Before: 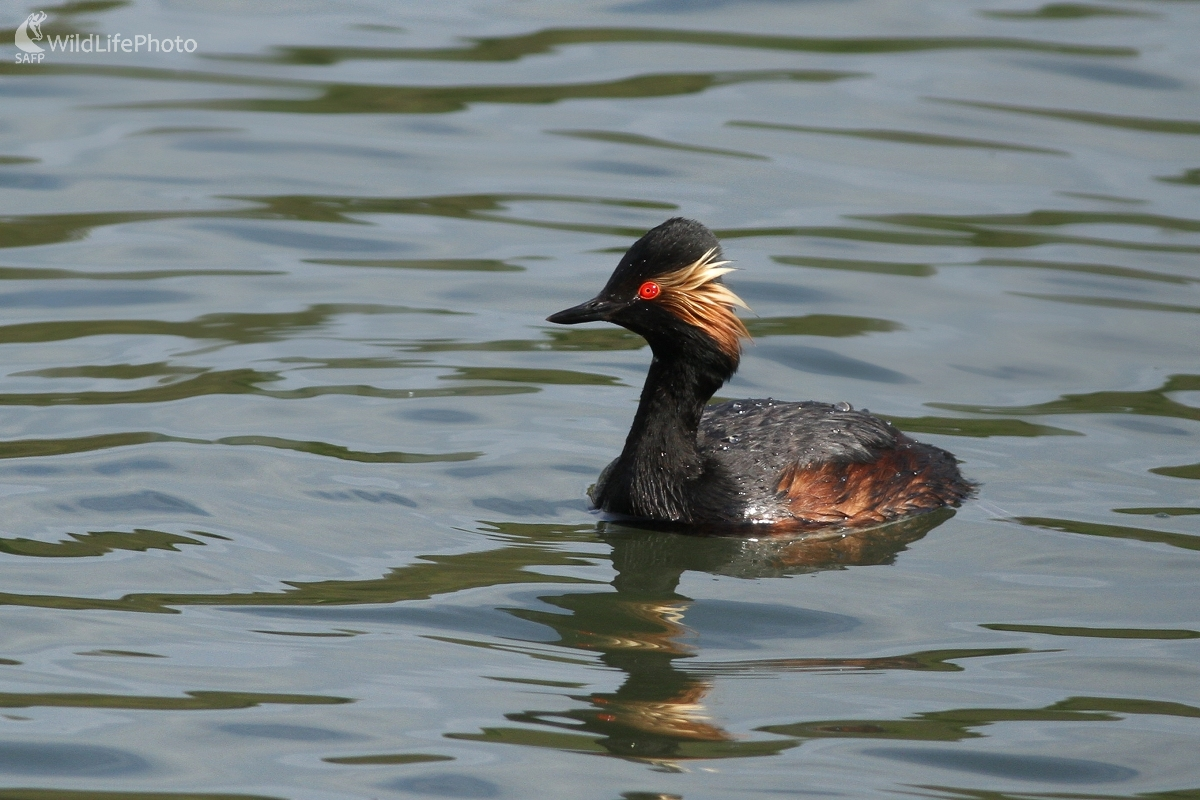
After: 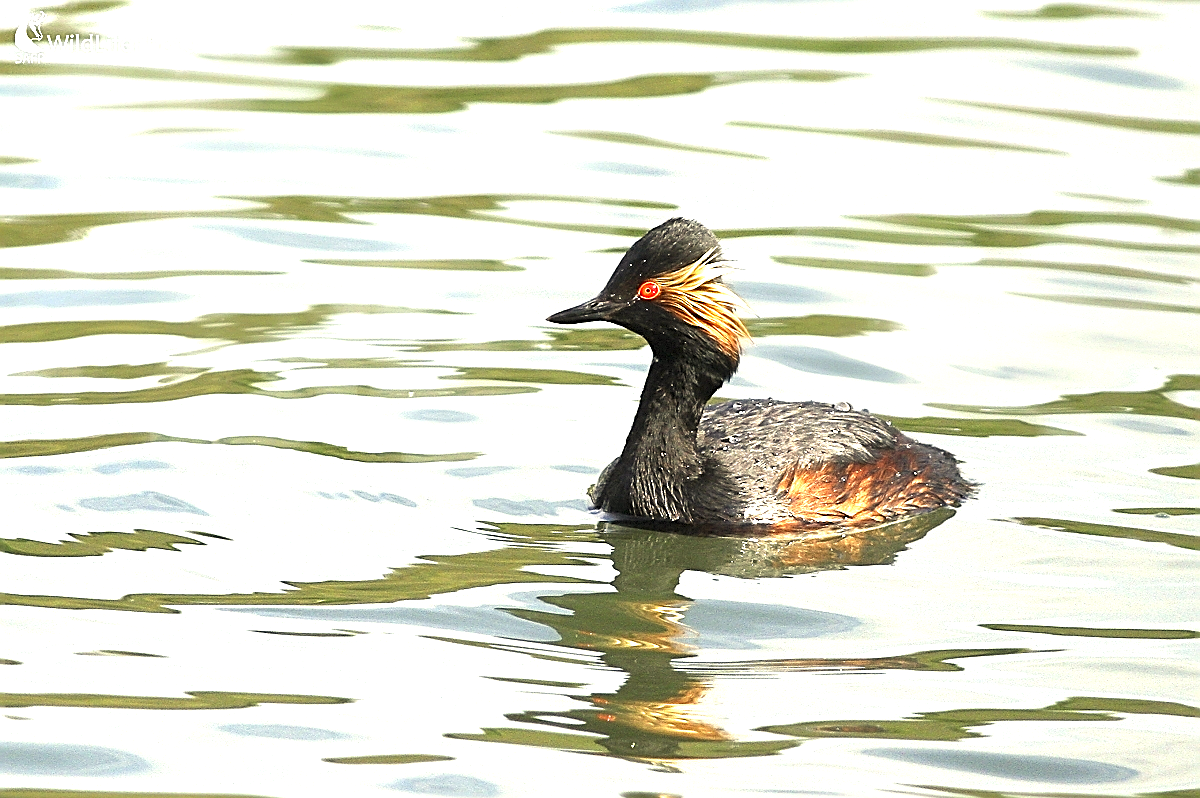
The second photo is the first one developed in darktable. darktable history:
sharpen: radius 1.685, amount 1.294
crop: top 0.05%, bottom 0.098%
color balance: output saturation 98.5%
white balance: red 0.988, blue 1.017
exposure: black level correction 0, exposure 1.975 EV, compensate exposure bias true, compensate highlight preservation false
levels: levels [0.031, 0.5, 0.969]
color correction: highlights a* 1.39, highlights b* 17.83
